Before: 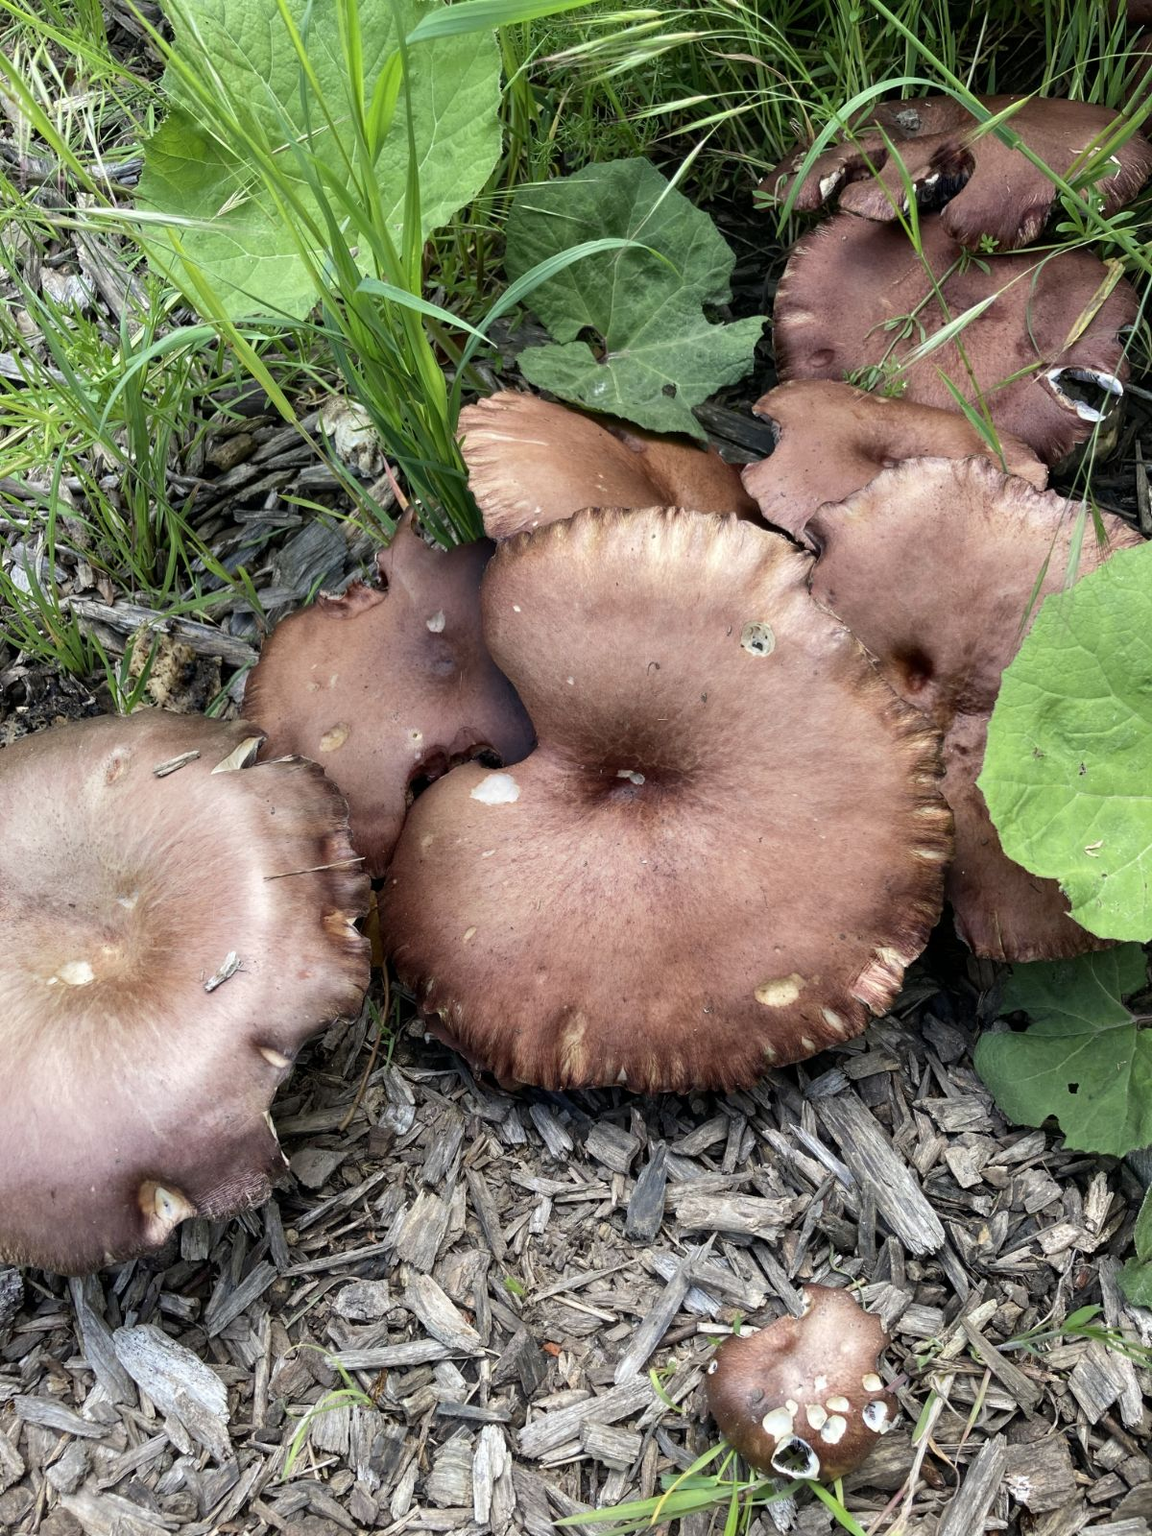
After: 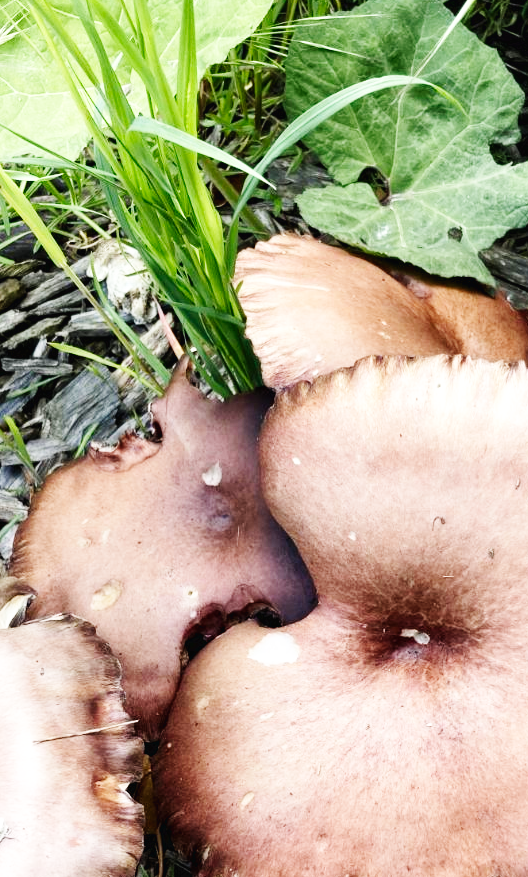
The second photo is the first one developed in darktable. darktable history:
base curve: curves: ch0 [(0, 0.003) (0.001, 0.002) (0.006, 0.004) (0.02, 0.022) (0.048, 0.086) (0.094, 0.234) (0.162, 0.431) (0.258, 0.629) (0.385, 0.8) (0.548, 0.918) (0.751, 0.988) (1, 1)], preserve colors none
crop: left 20.248%, top 10.86%, right 35.675%, bottom 34.321%
